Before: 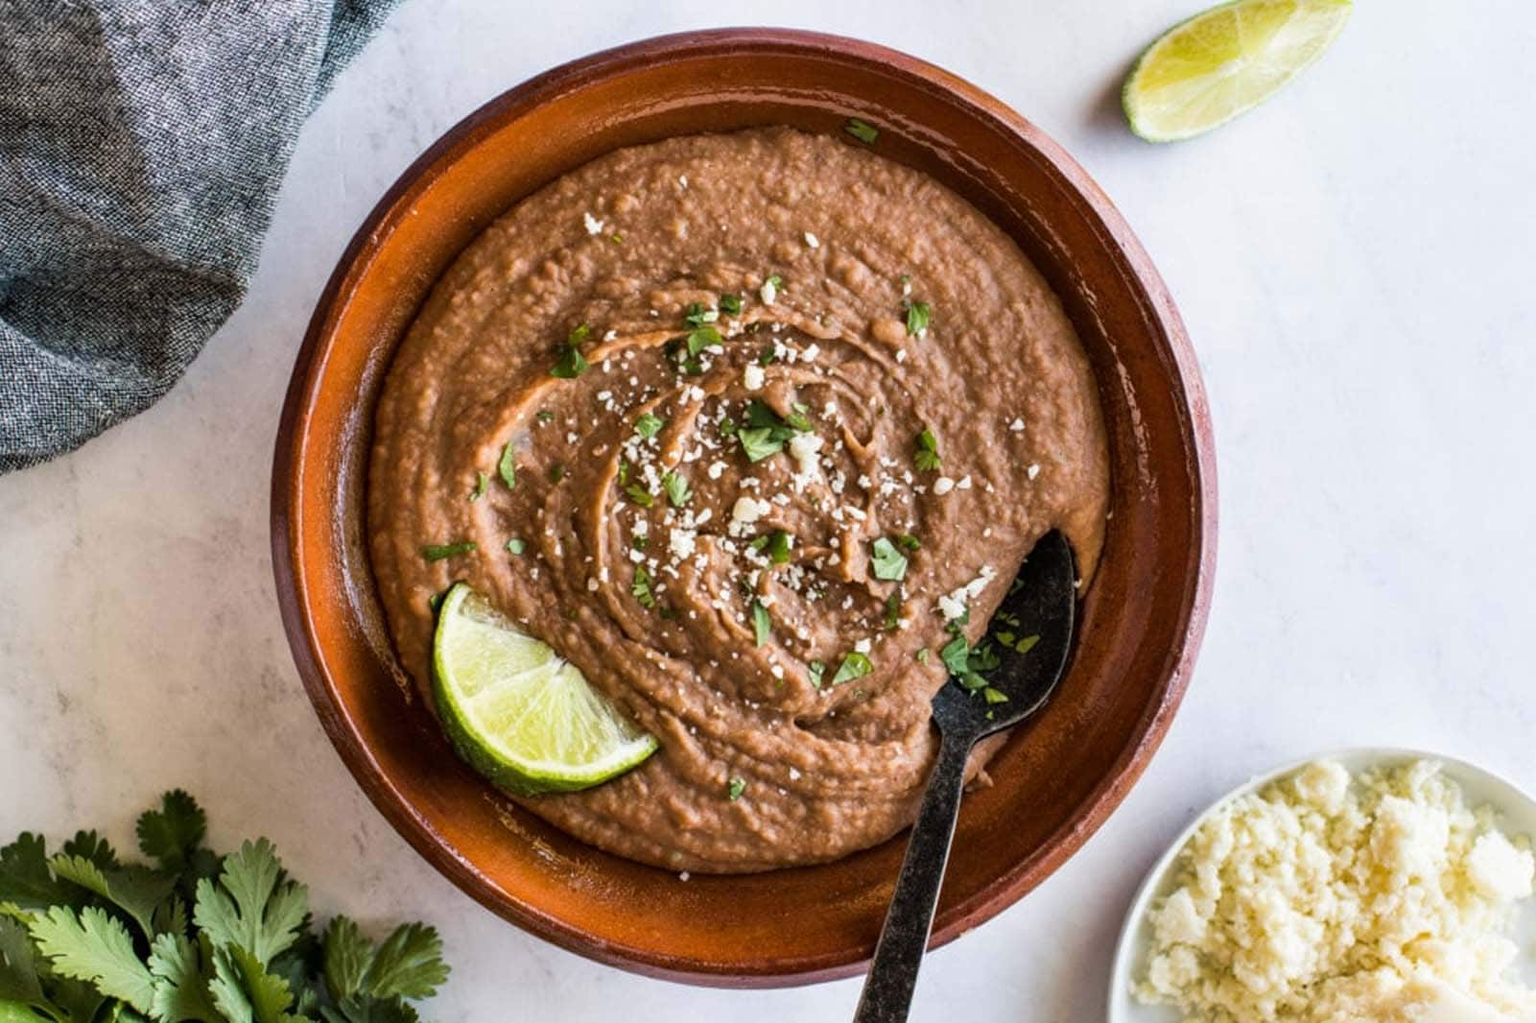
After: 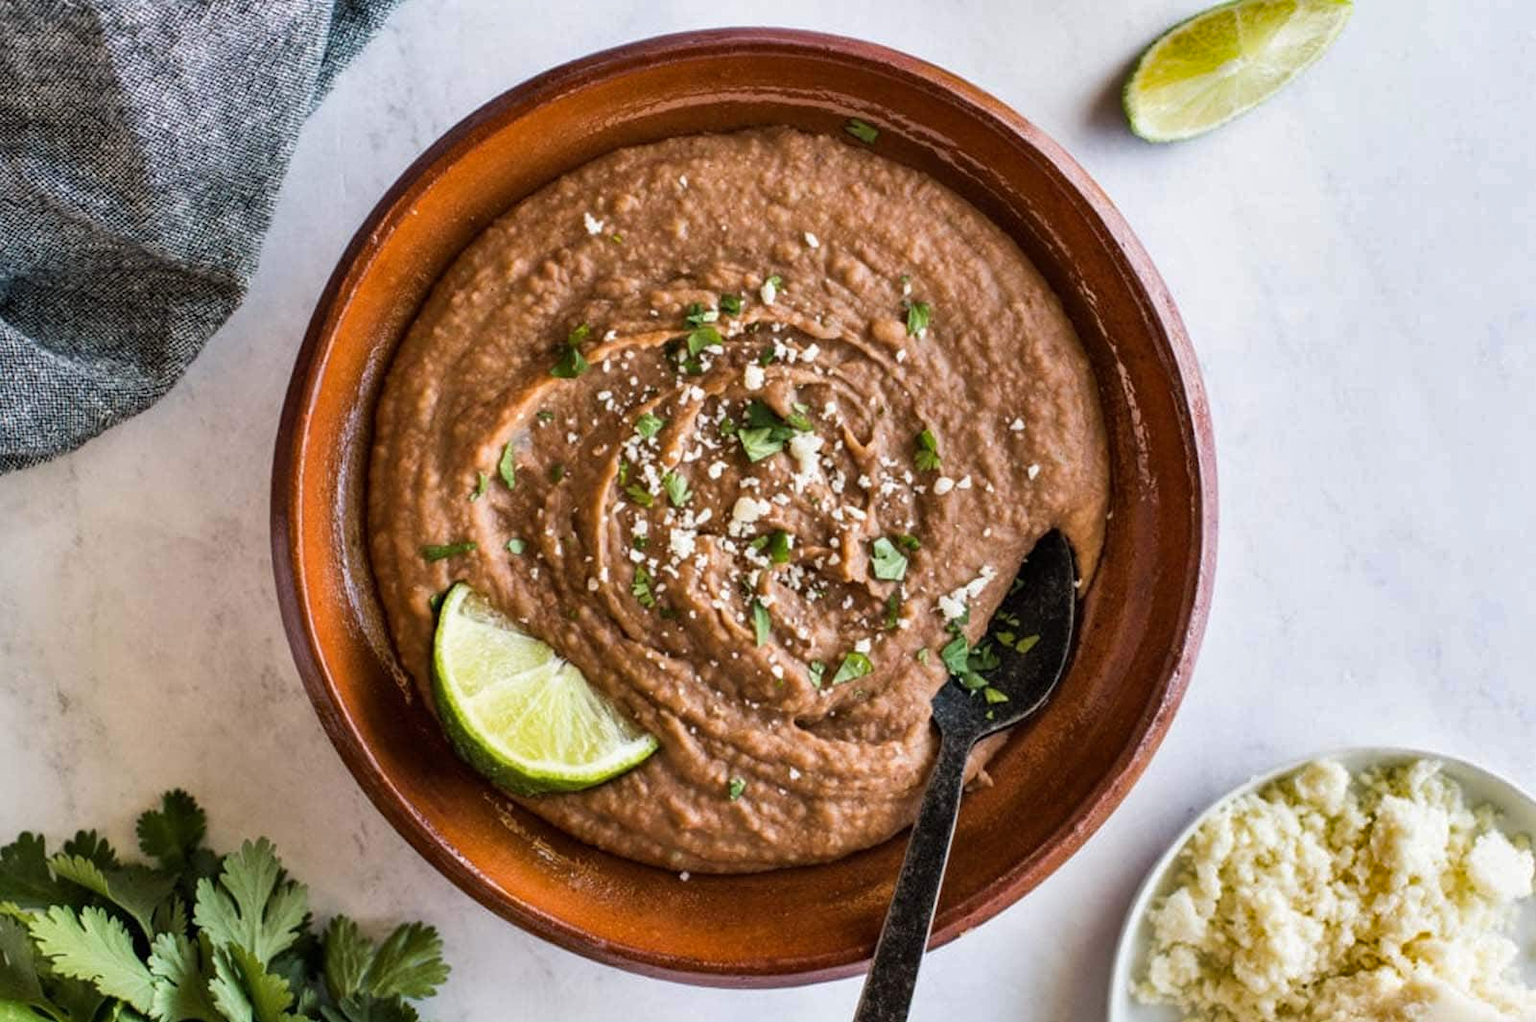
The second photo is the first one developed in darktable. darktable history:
shadows and highlights: shadows 53.07, soften with gaussian
